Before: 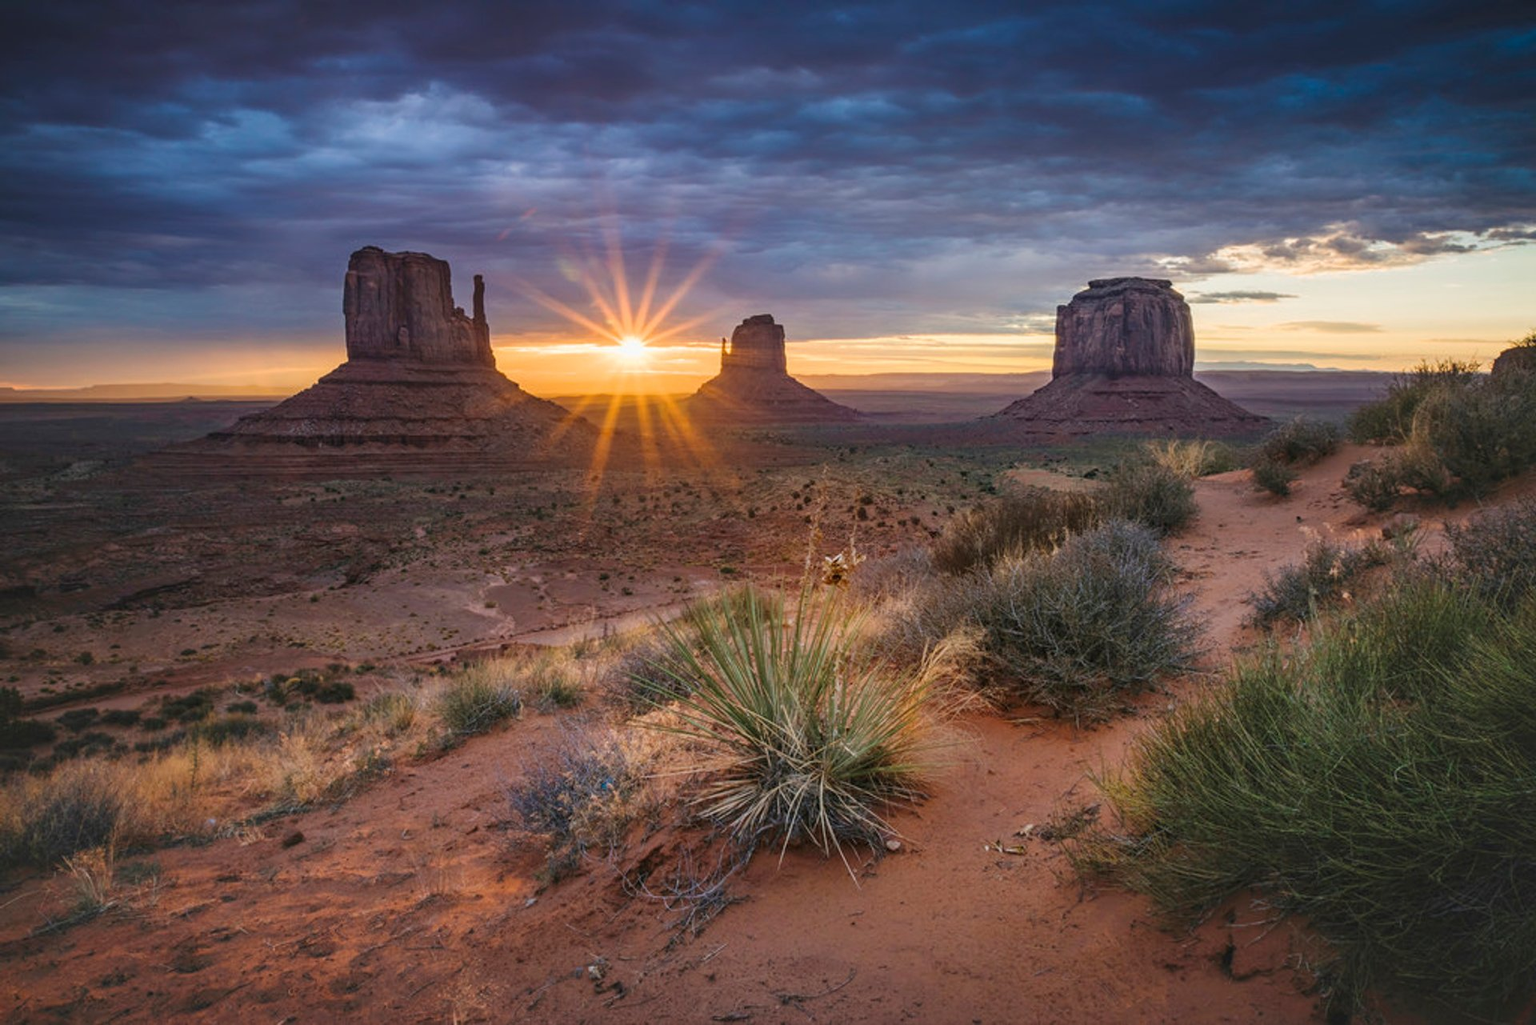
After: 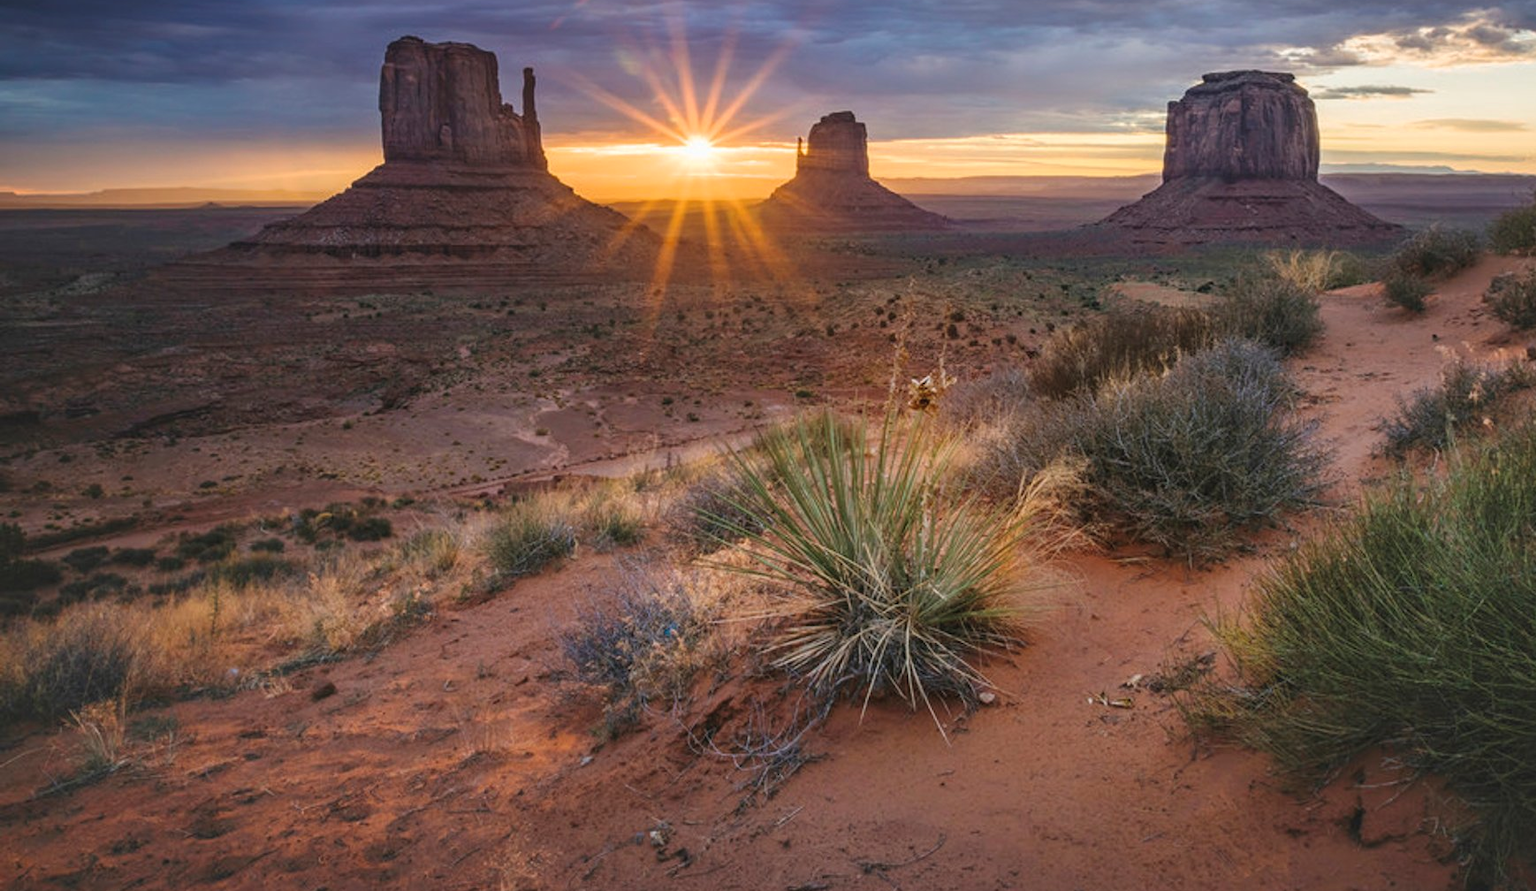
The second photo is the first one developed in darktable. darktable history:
exposure: black level correction -0.003, exposure 0.04 EV, compensate highlight preservation false
crop: top 20.916%, right 9.437%, bottom 0.316%
